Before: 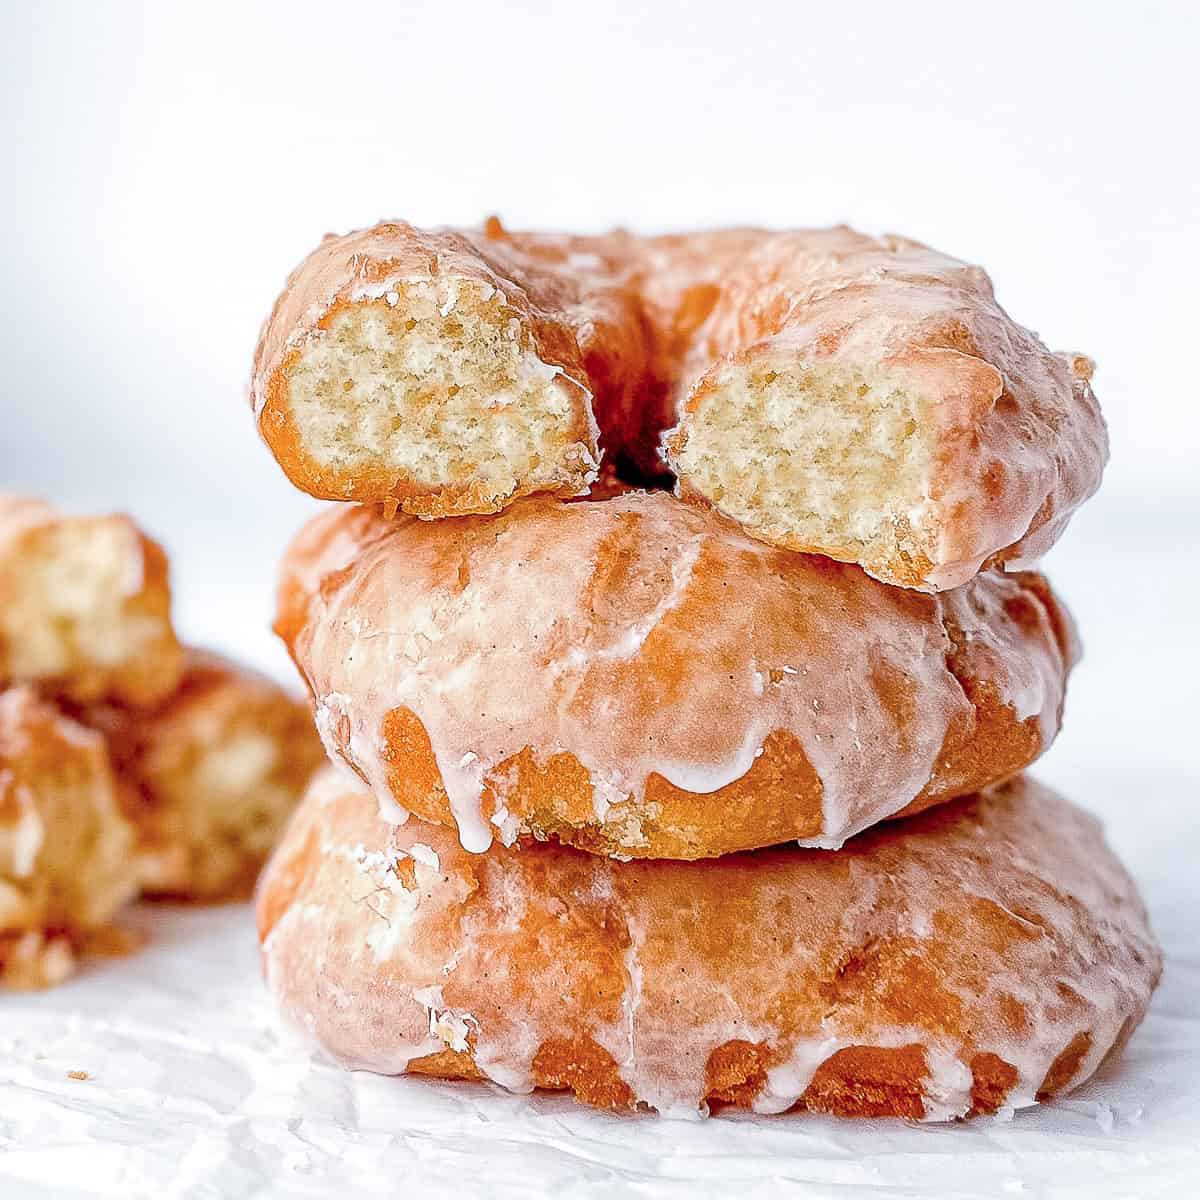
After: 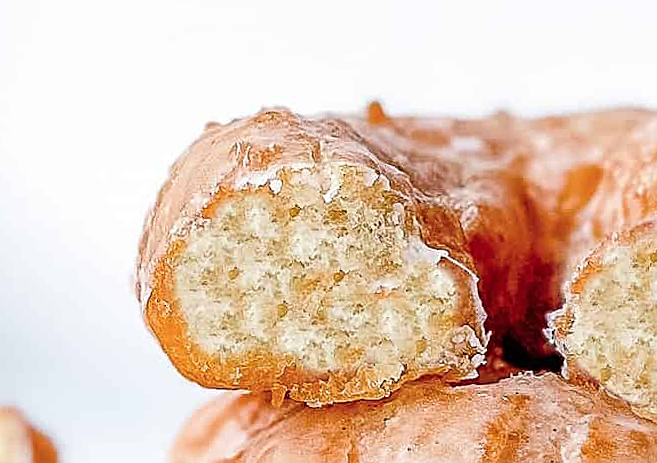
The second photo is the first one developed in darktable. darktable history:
sharpen: on, module defaults
rotate and perspective: rotation -1.24°, automatic cropping off
crop: left 10.121%, top 10.631%, right 36.218%, bottom 51.526%
